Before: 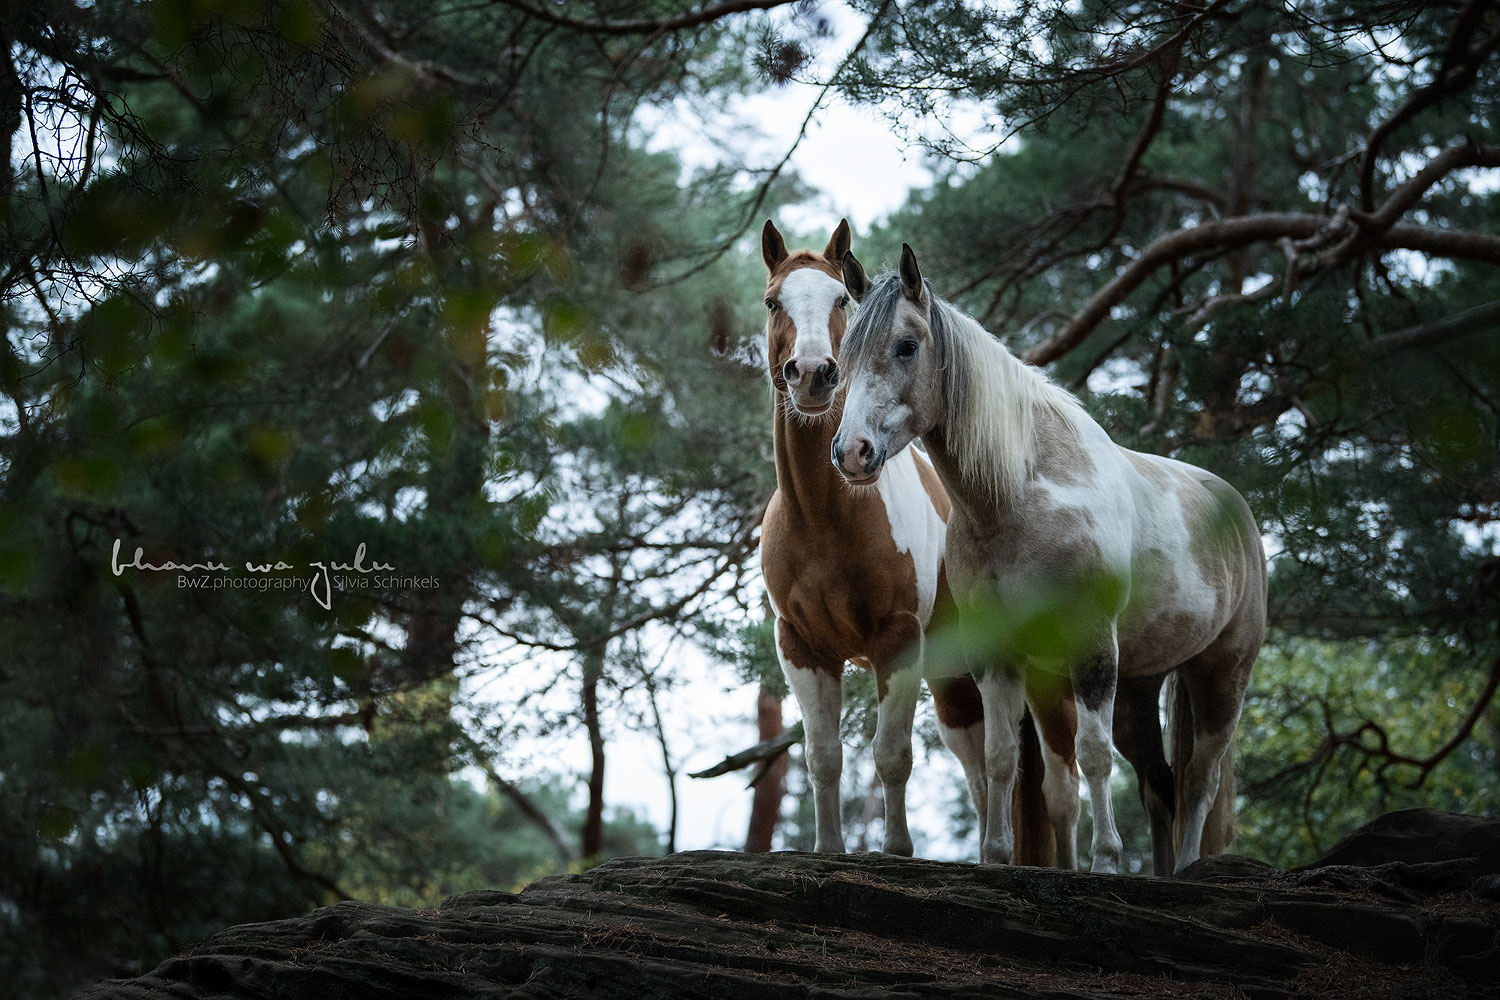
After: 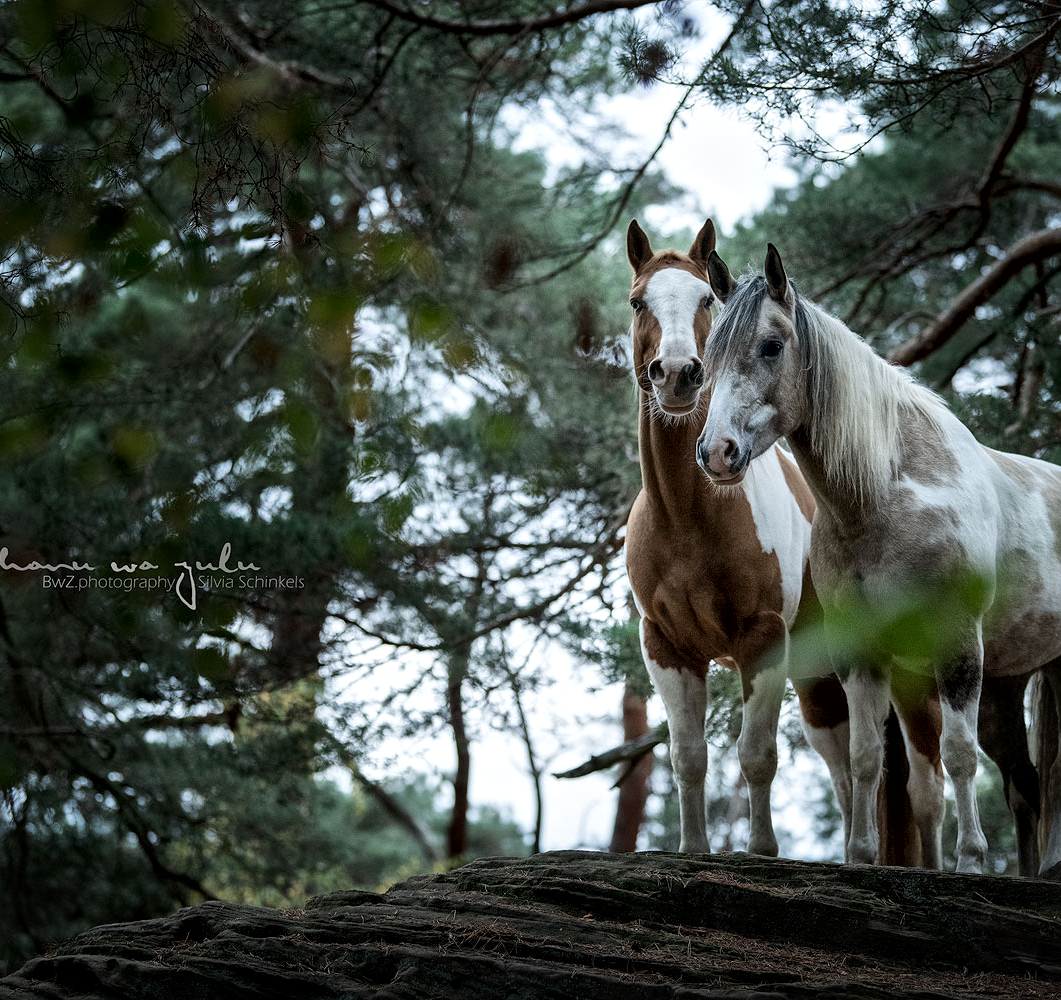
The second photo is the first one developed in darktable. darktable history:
crop and rotate: left 9.061%, right 20.142%
local contrast: mode bilateral grid, contrast 20, coarseness 20, detail 150%, midtone range 0.2
